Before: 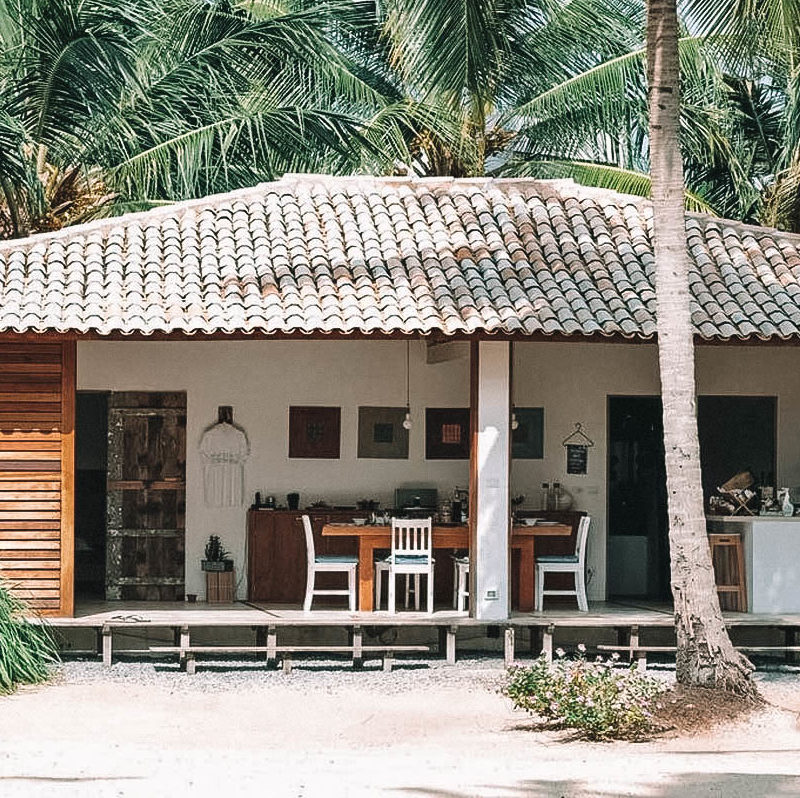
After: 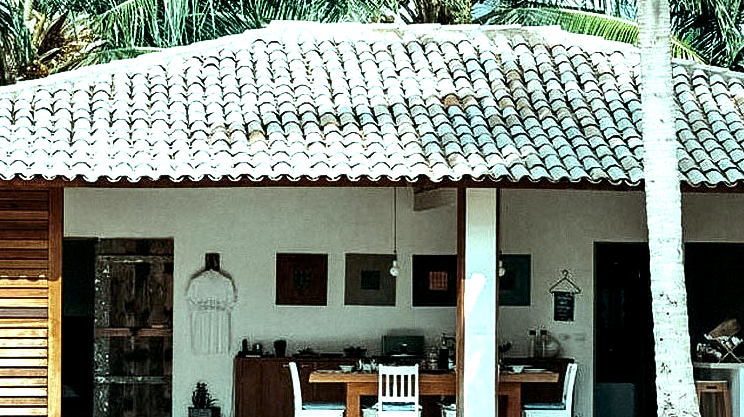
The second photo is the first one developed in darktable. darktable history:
tone equalizer: -8 EV -0.75 EV, -7 EV -0.7 EV, -6 EV -0.6 EV, -5 EV -0.4 EV, -3 EV 0.4 EV, -2 EV 0.6 EV, -1 EV 0.7 EV, +0 EV 0.75 EV, edges refinement/feathering 500, mask exposure compensation -1.57 EV, preserve details no
crop: left 1.744%, top 19.225%, right 5.069%, bottom 28.357%
exposure: black level correction 0.012, compensate highlight preservation false
color balance: mode lift, gamma, gain (sRGB), lift [0.997, 0.979, 1.021, 1.011], gamma [1, 1.084, 0.916, 0.998], gain [1, 0.87, 1.13, 1.101], contrast 4.55%, contrast fulcrum 38.24%, output saturation 104.09%
